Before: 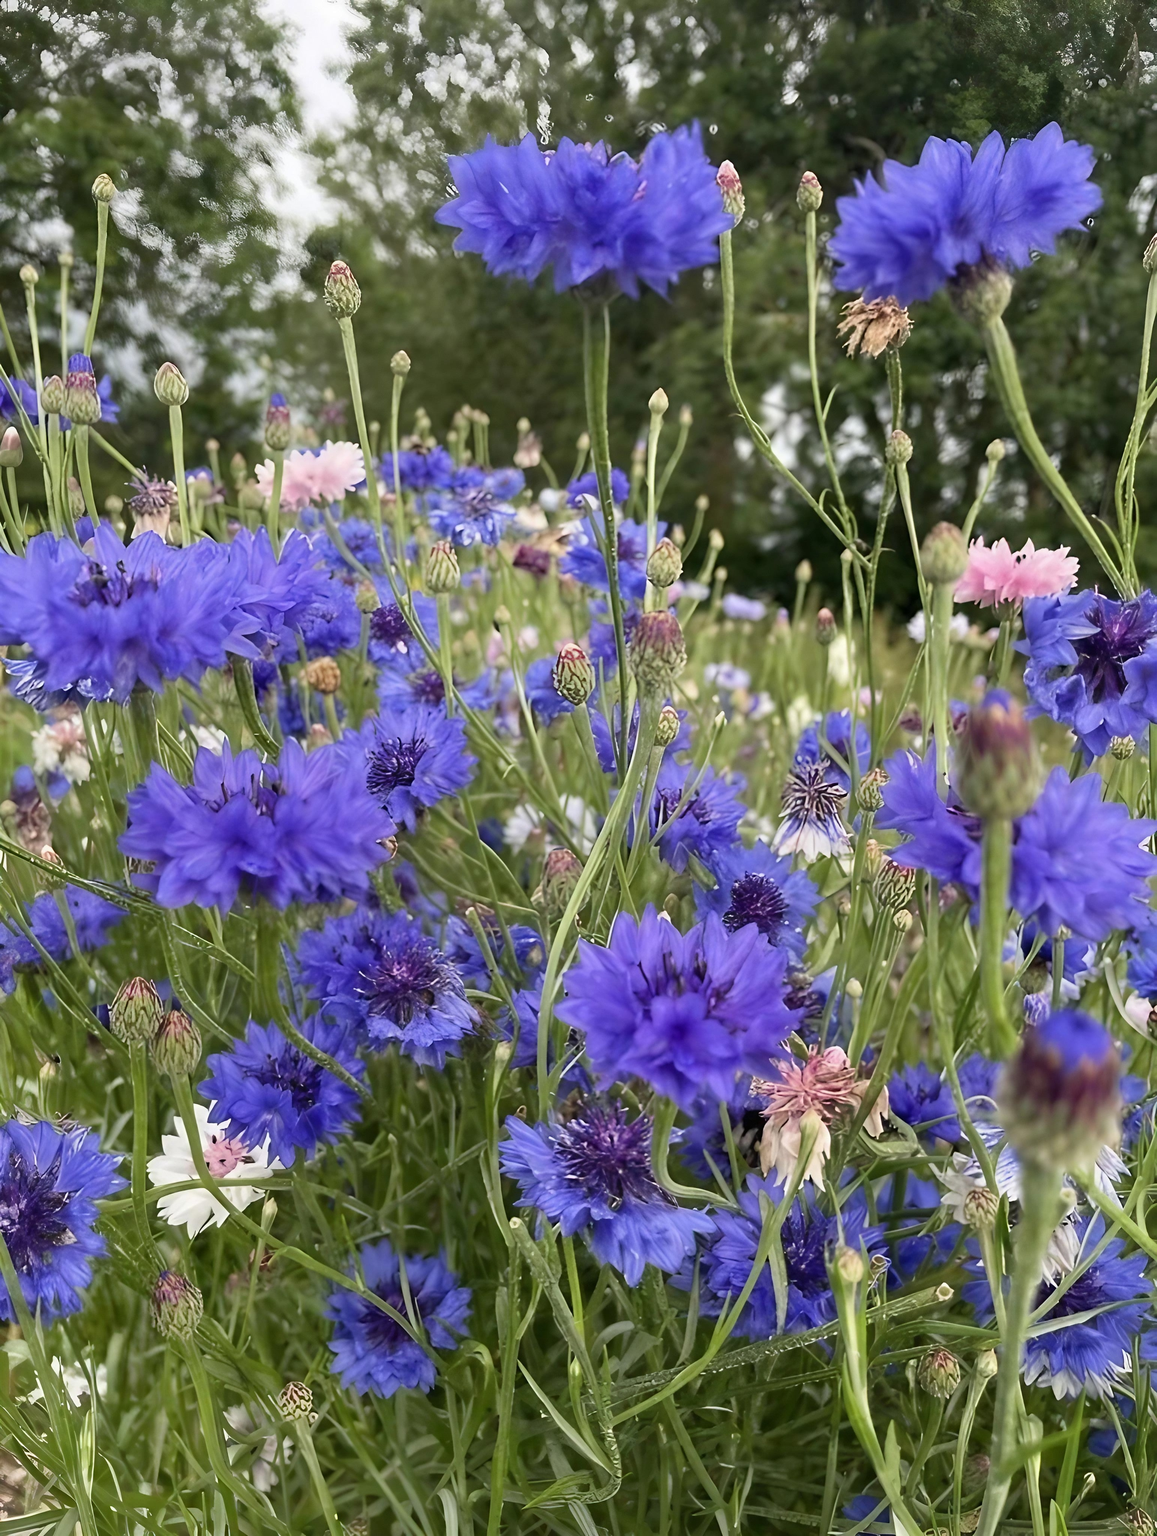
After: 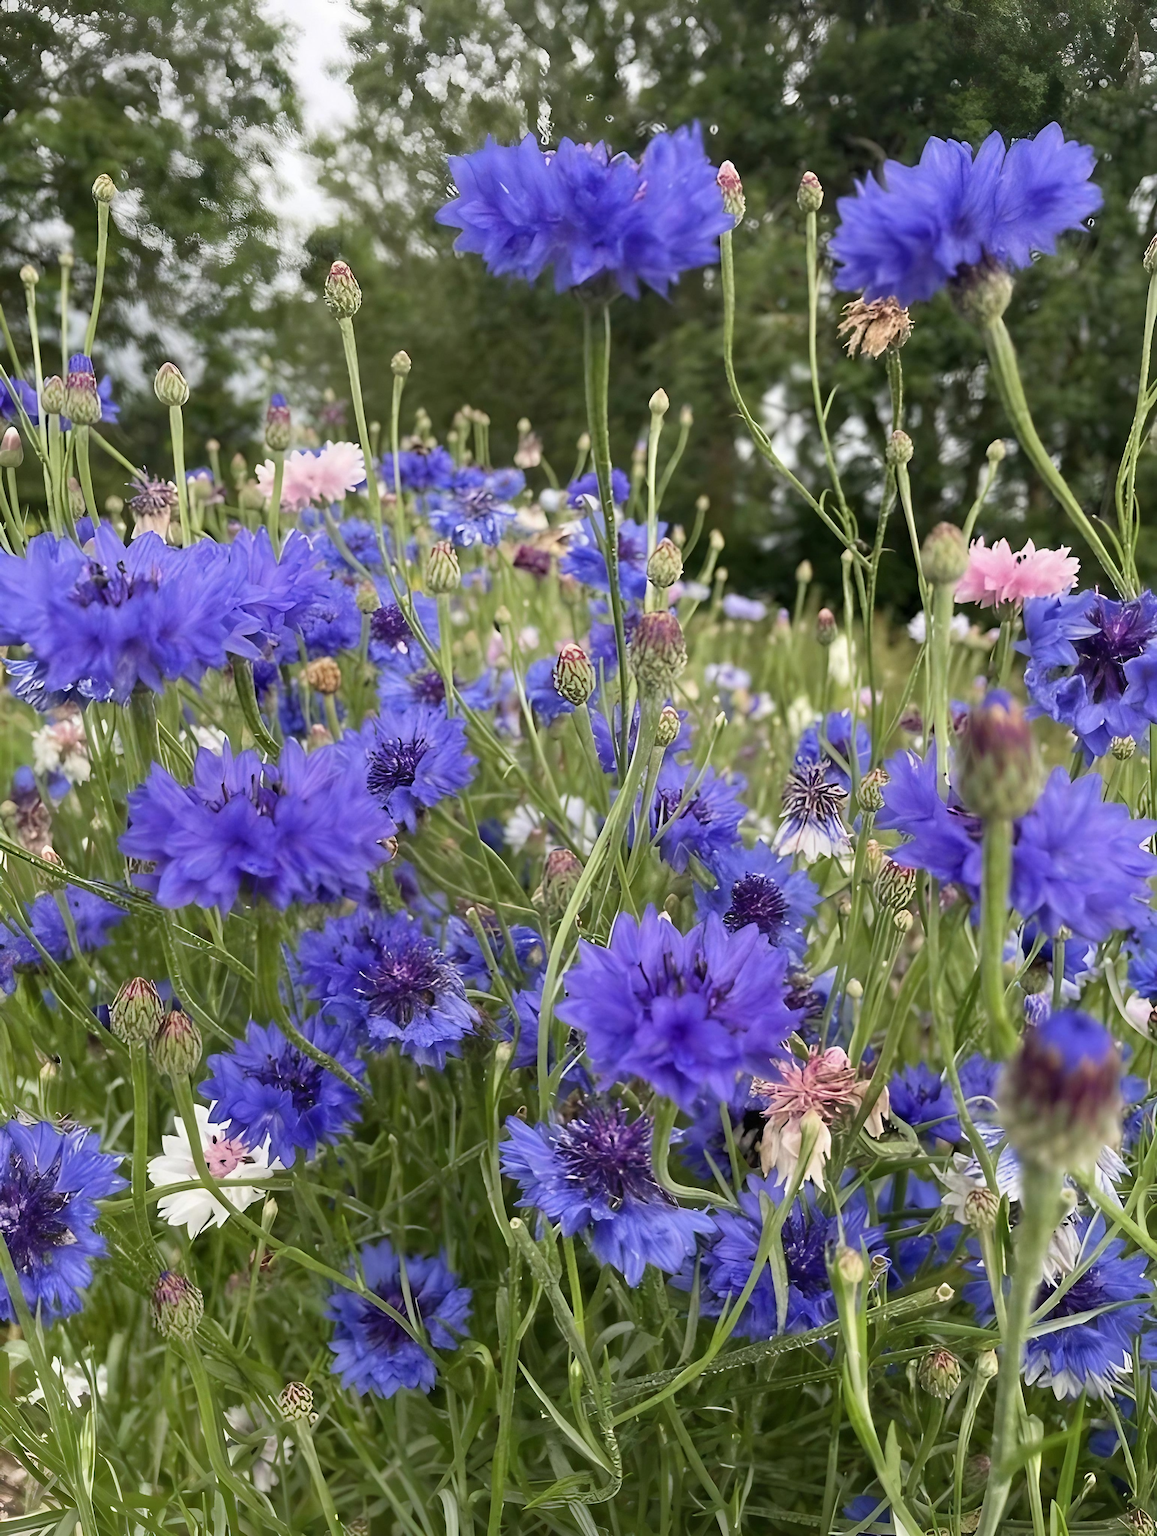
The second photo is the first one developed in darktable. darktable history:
levels: black 3.77%
